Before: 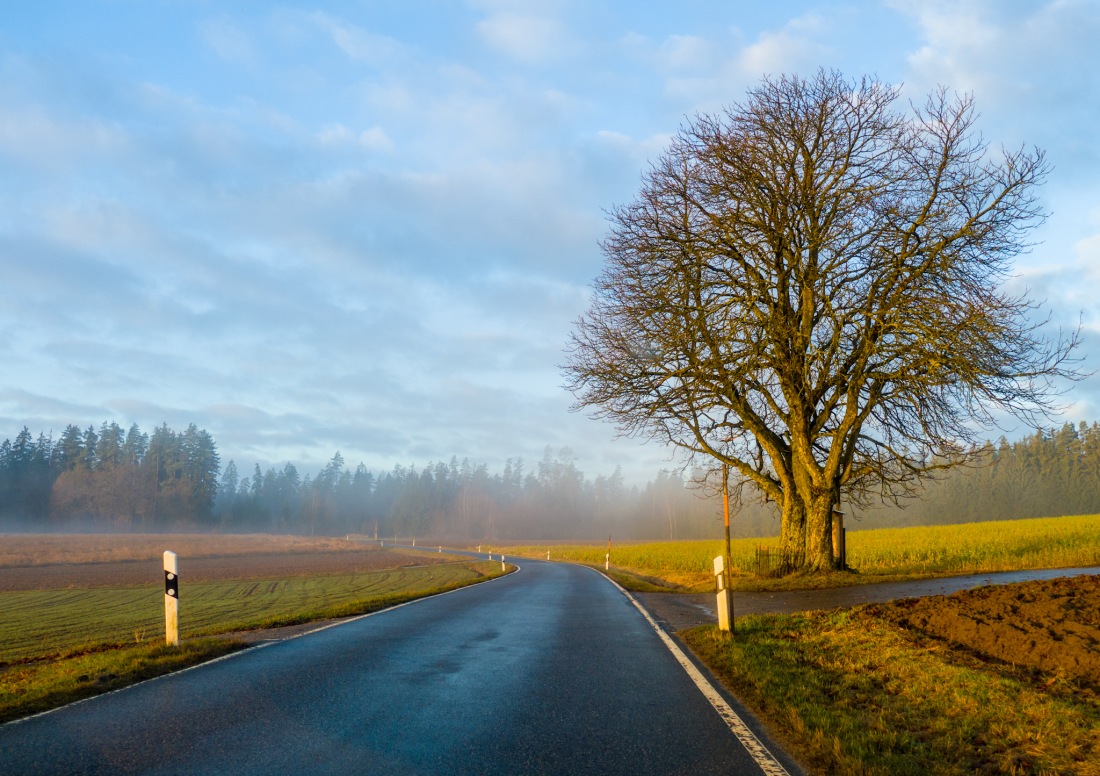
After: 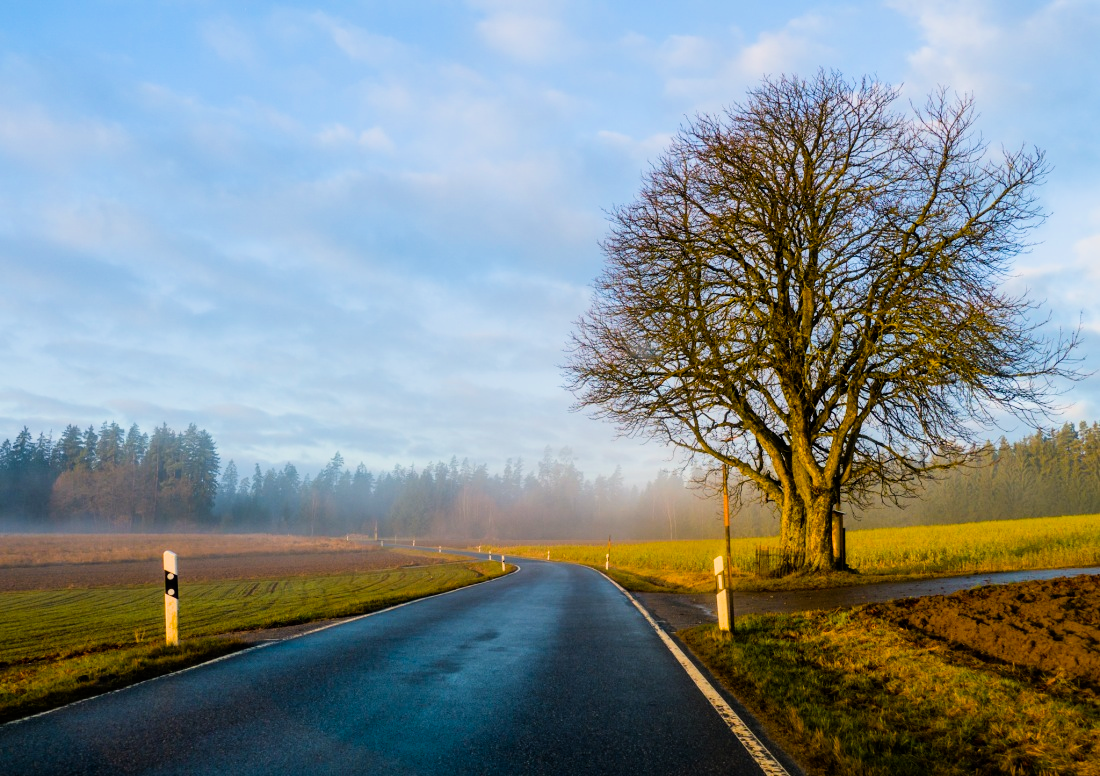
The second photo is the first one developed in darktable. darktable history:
filmic rgb: black relative exposure -8.06 EV, white relative exposure 3.01 EV, hardness 5.33, contrast 1.254
color balance rgb: highlights gain › chroma 0.994%, highlights gain › hue 26.89°, perceptual saturation grading › global saturation 16.778%, global vibrance 20%
